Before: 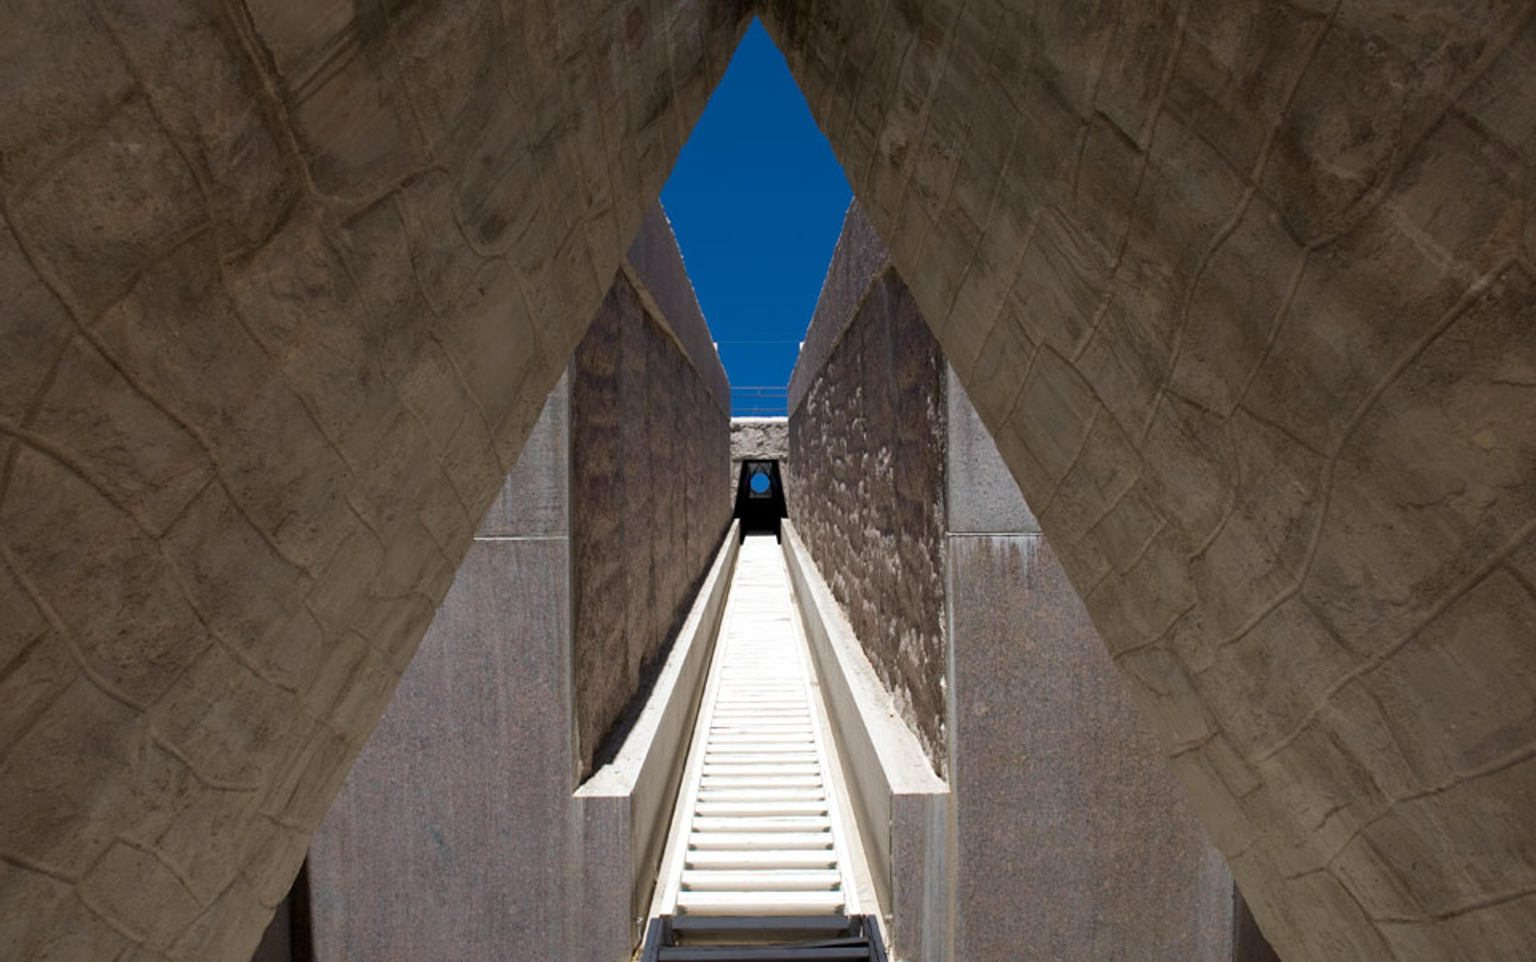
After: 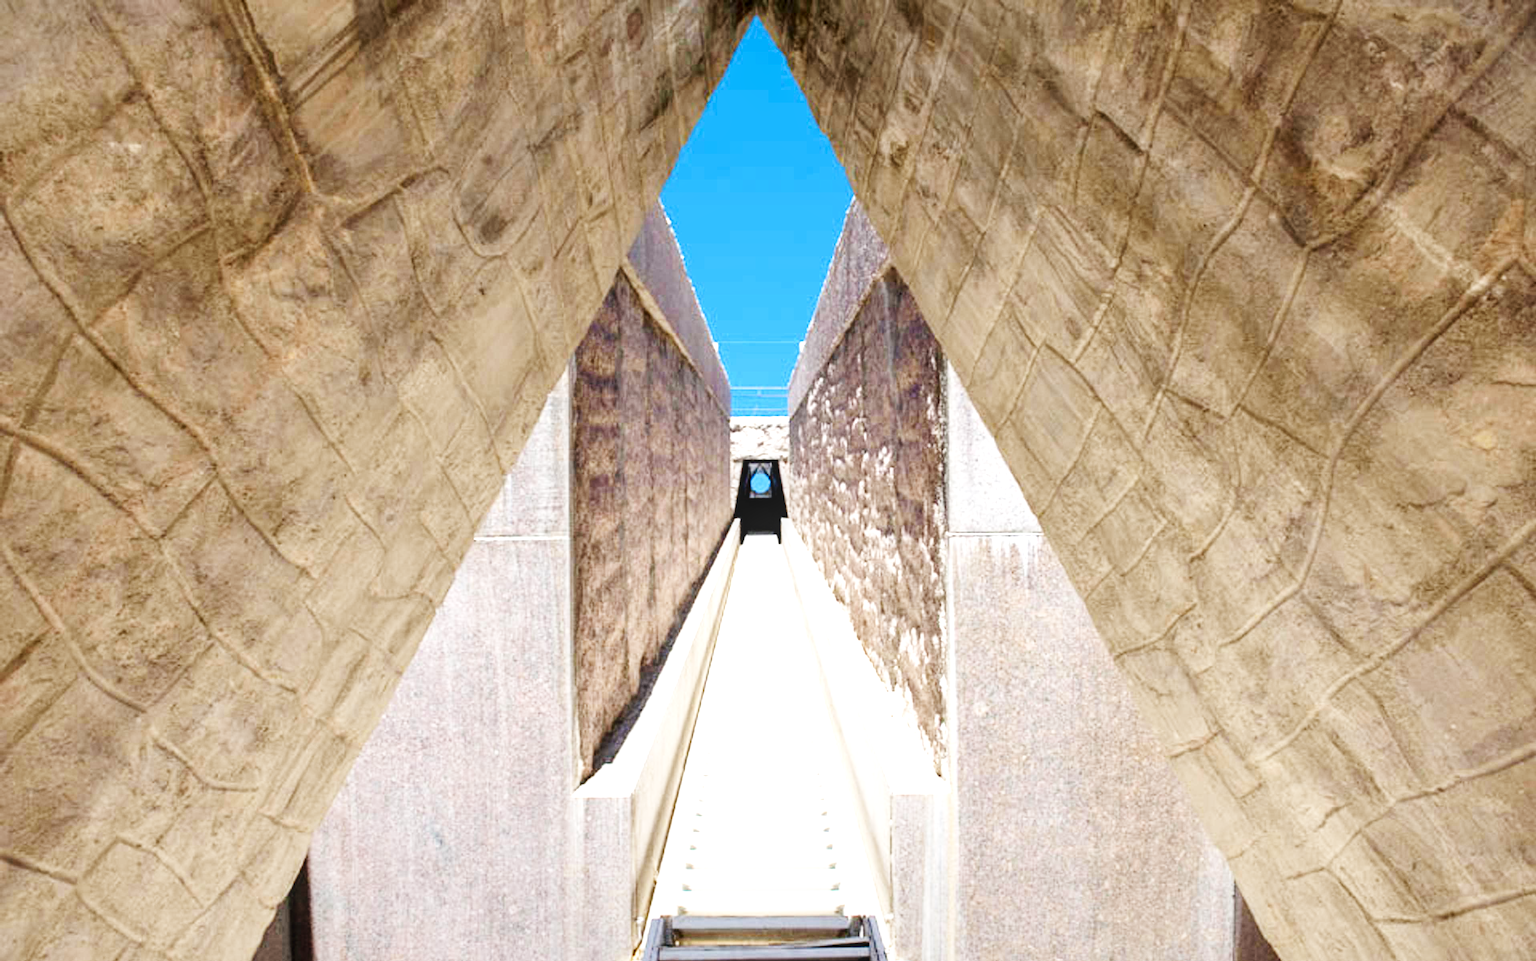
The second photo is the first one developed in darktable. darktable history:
exposure: black level correction 0, exposure 1.2 EV, compensate highlight preservation false
vignetting: fall-off start 116.66%, fall-off radius 59.27%, center (-0.025, 0.402)
local contrast: on, module defaults
base curve: curves: ch0 [(0, 0.003) (0.001, 0.002) (0.006, 0.004) (0.02, 0.022) (0.048, 0.086) (0.094, 0.234) (0.162, 0.431) (0.258, 0.629) (0.385, 0.8) (0.548, 0.918) (0.751, 0.988) (1, 1)], preserve colors none
